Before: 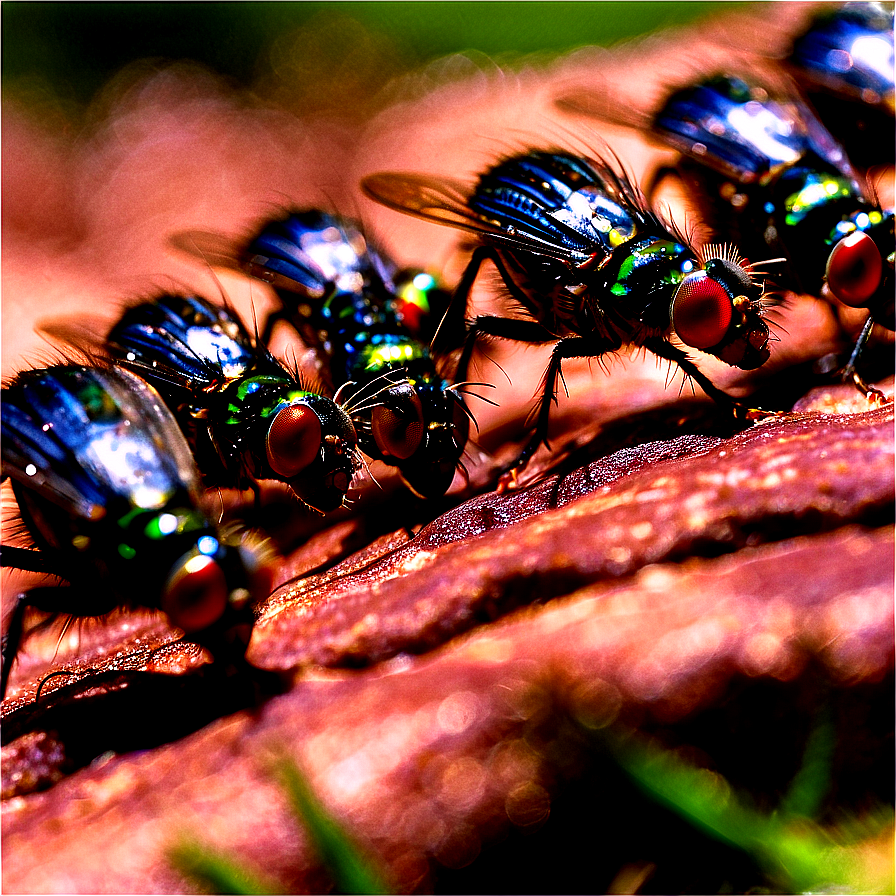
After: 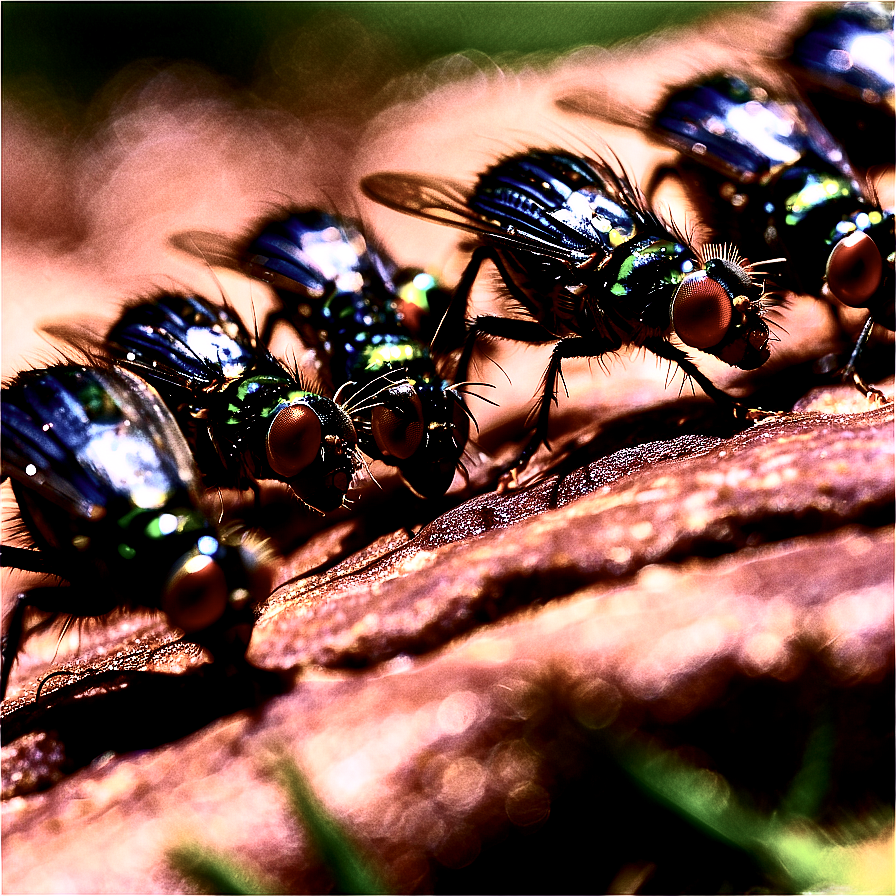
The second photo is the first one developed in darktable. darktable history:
color correction: highlights b* -0.021, saturation 0.577
contrast brightness saturation: contrast 0.406, brightness 0.11, saturation 0.21
